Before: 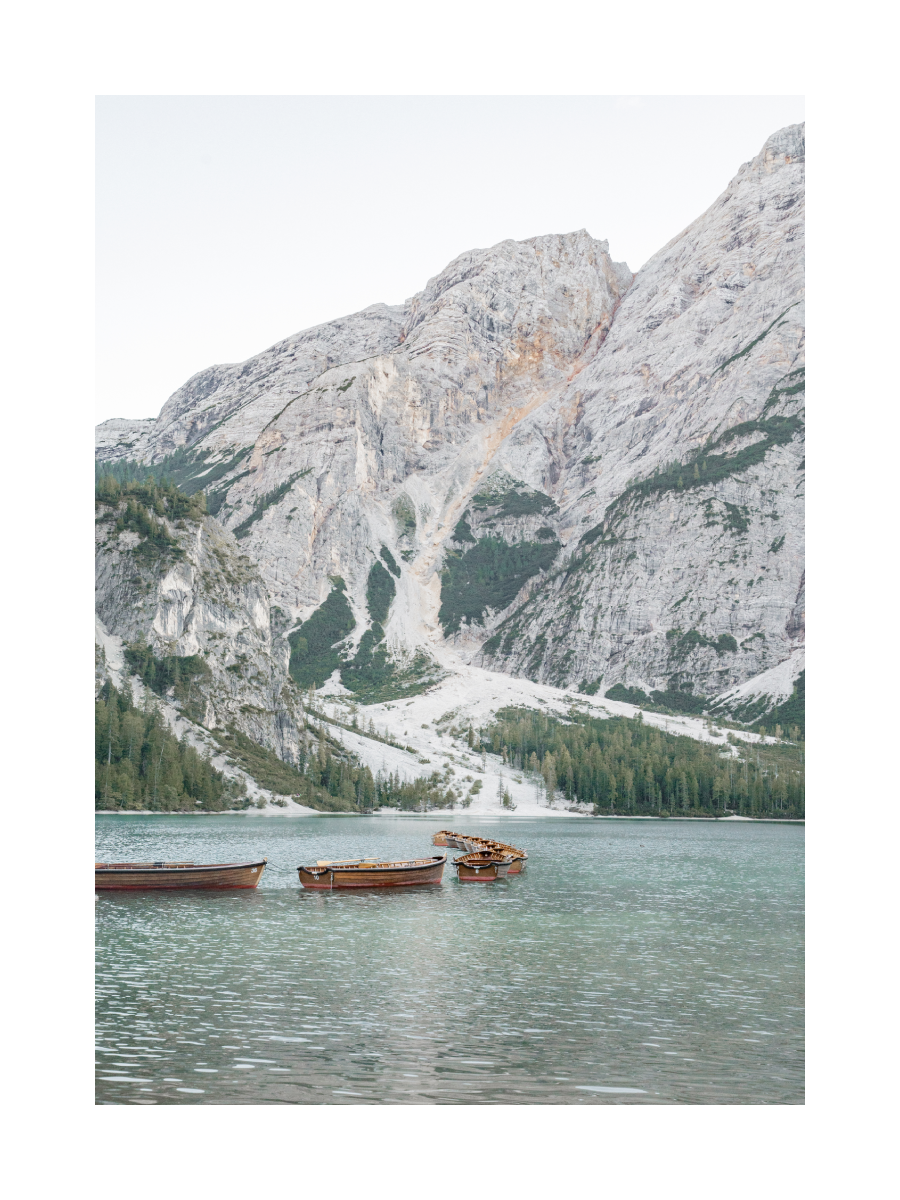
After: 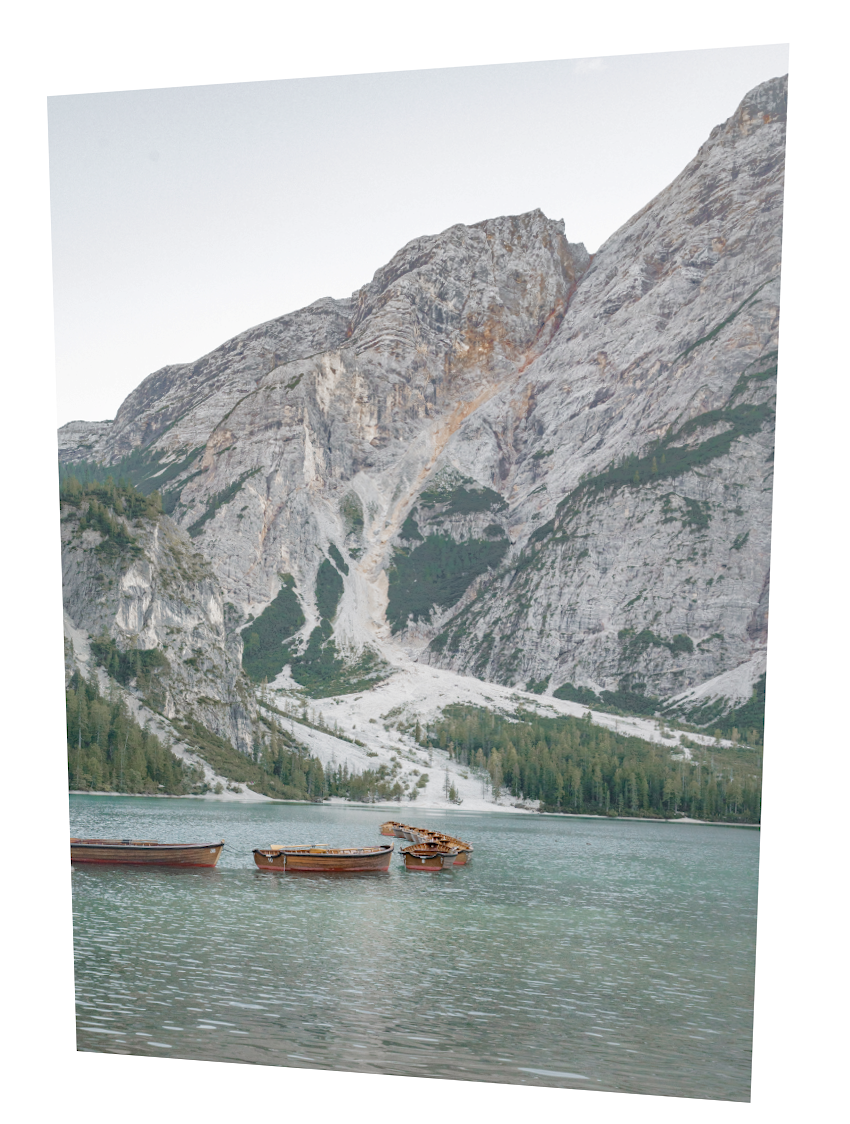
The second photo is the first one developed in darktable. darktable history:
shadows and highlights: highlights -60
rotate and perspective: rotation 0.062°, lens shift (vertical) 0.115, lens shift (horizontal) -0.133, crop left 0.047, crop right 0.94, crop top 0.061, crop bottom 0.94
